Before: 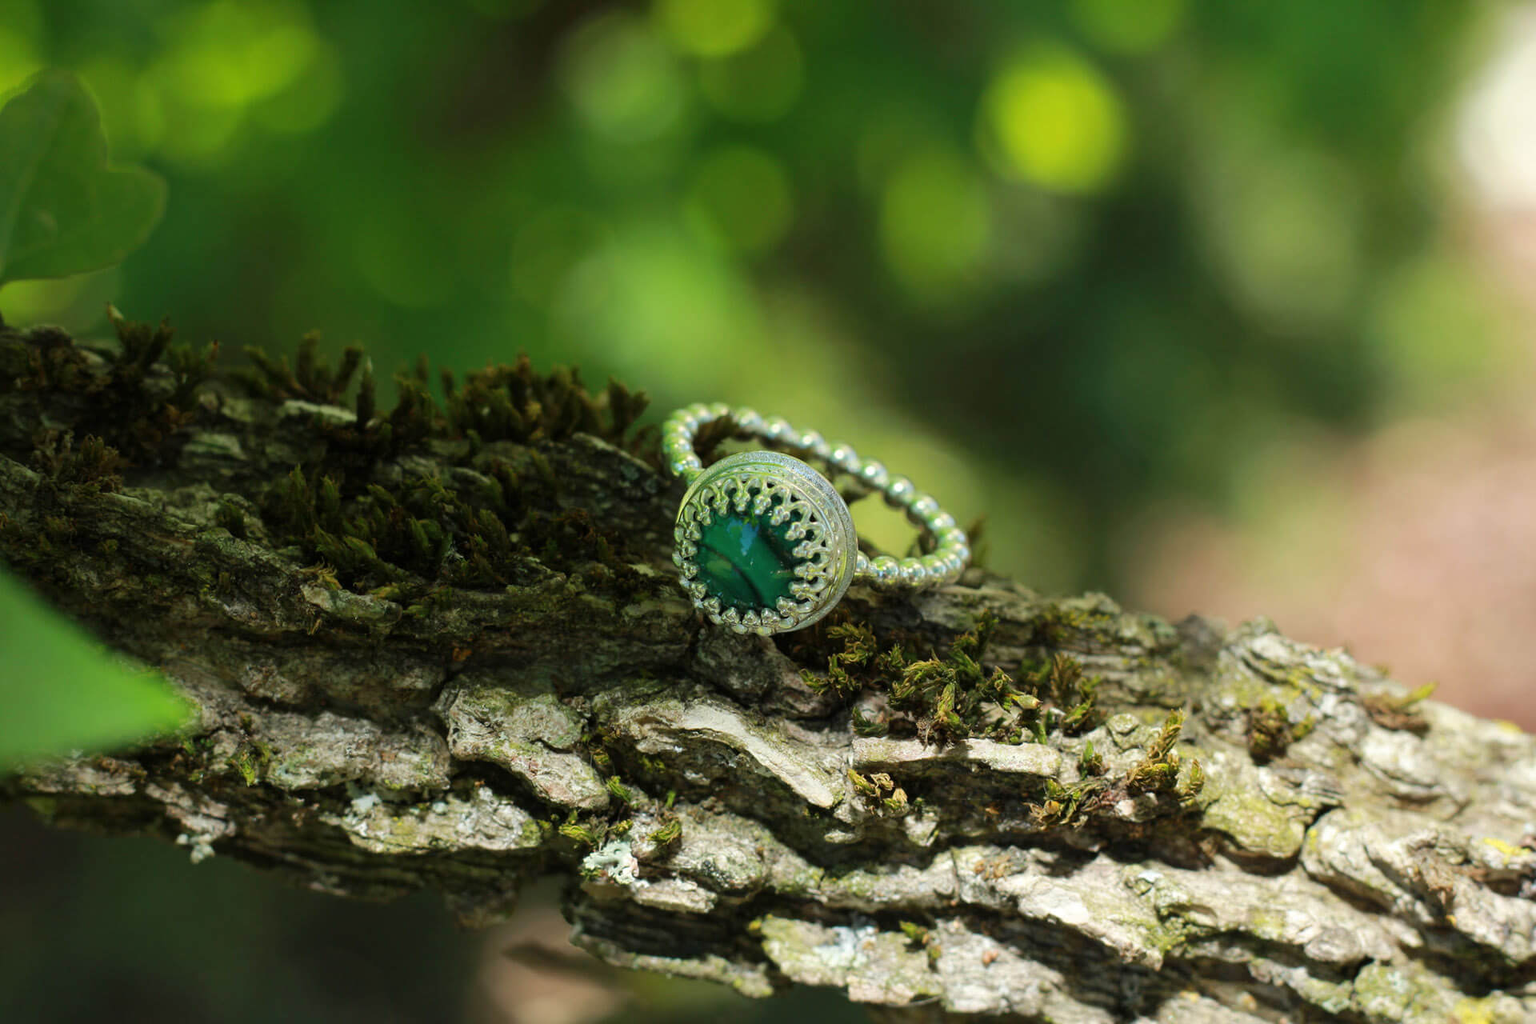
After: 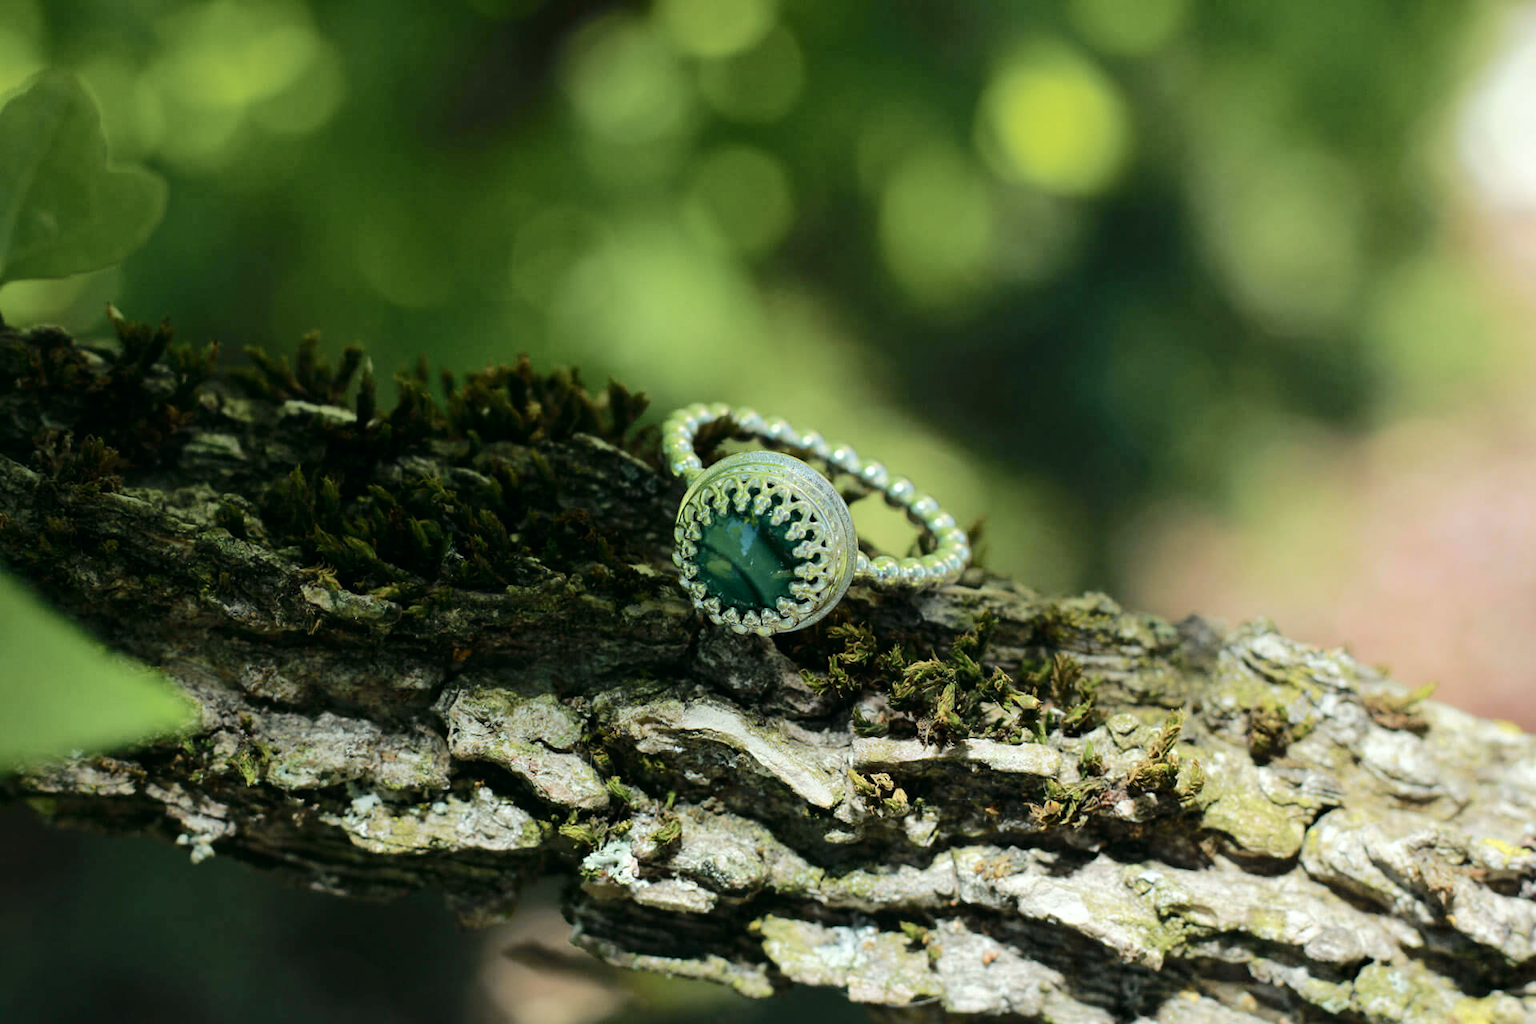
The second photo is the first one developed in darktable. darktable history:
tone curve: curves: ch0 [(0, 0) (0.081, 0.044) (0.185, 0.145) (0.283, 0.273) (0.405, 0.449) (0.495, 0.554) (0.686, 0.743) (0.826, 0.853) (0.978, 0.988)]; ch1 [(0, 0) (0.147, 0.166) (0.321, 0.362) (0.371, 0.402) (0.423, 0.426) (0.479, 0.472) (0.505, 0.497) (0.521, 0.506) (0.551, 0.546) (0.586, 0.571) (0.625, 0.638) (0.68, 0.715) (1, 1)]; ch2 [(0, 0) (0.346, 0.378) (0.404, 0.427) (0.502, 0.498) (0.531, 0.517) (0.547, 0.526) (0.582, 0.571) (0.629, 0.626) (0.717, 0.678) (1, 1)], color space Lab, independent channels, preserve colors none
